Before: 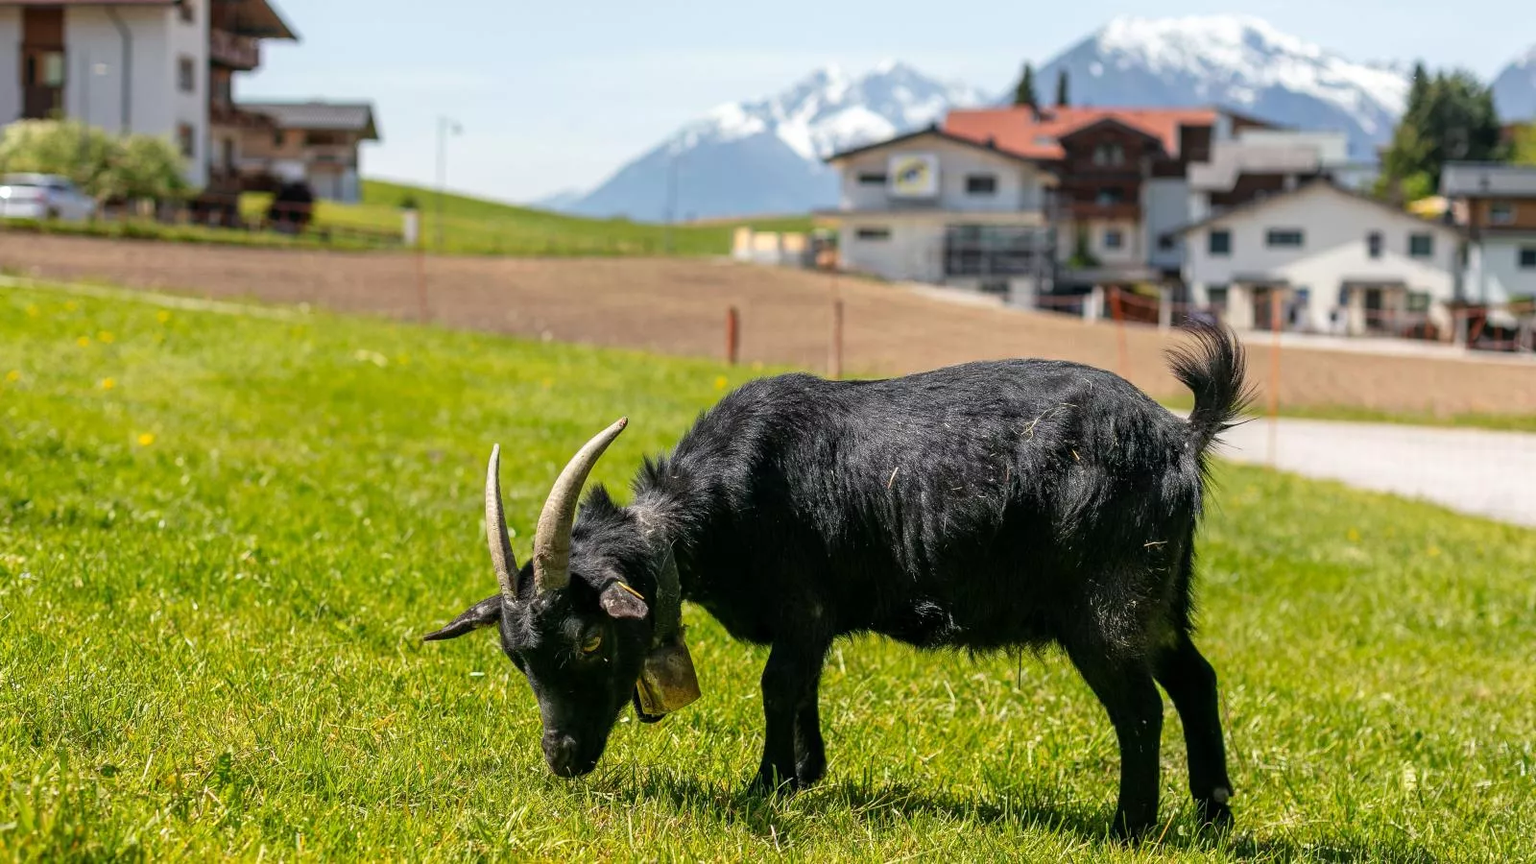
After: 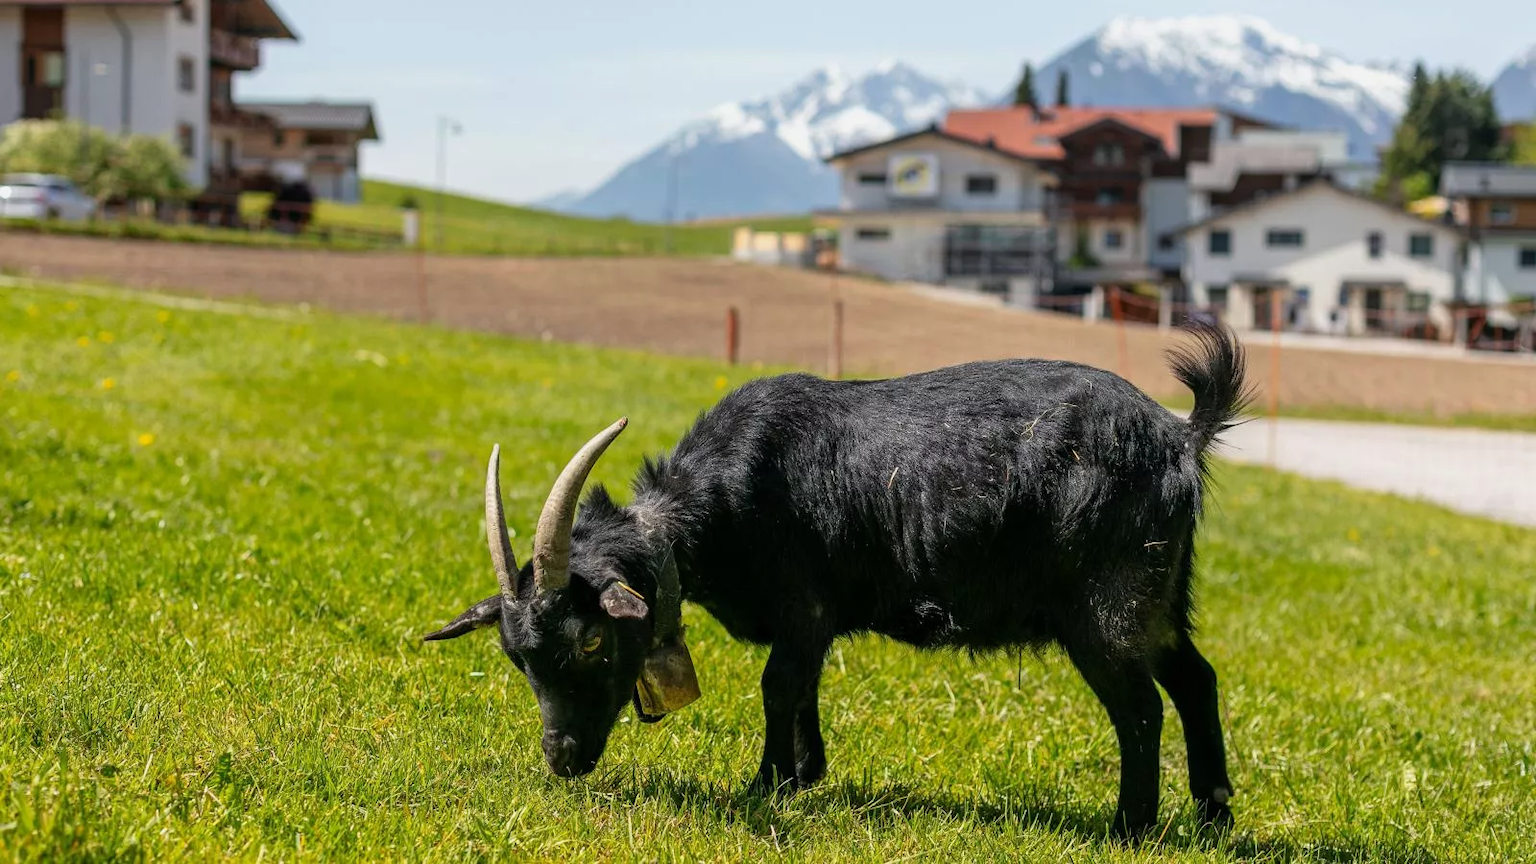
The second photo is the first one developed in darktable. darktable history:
exposure: exposure -0.155 EV, compensate exposure bias true, compensate highlight preservation false
